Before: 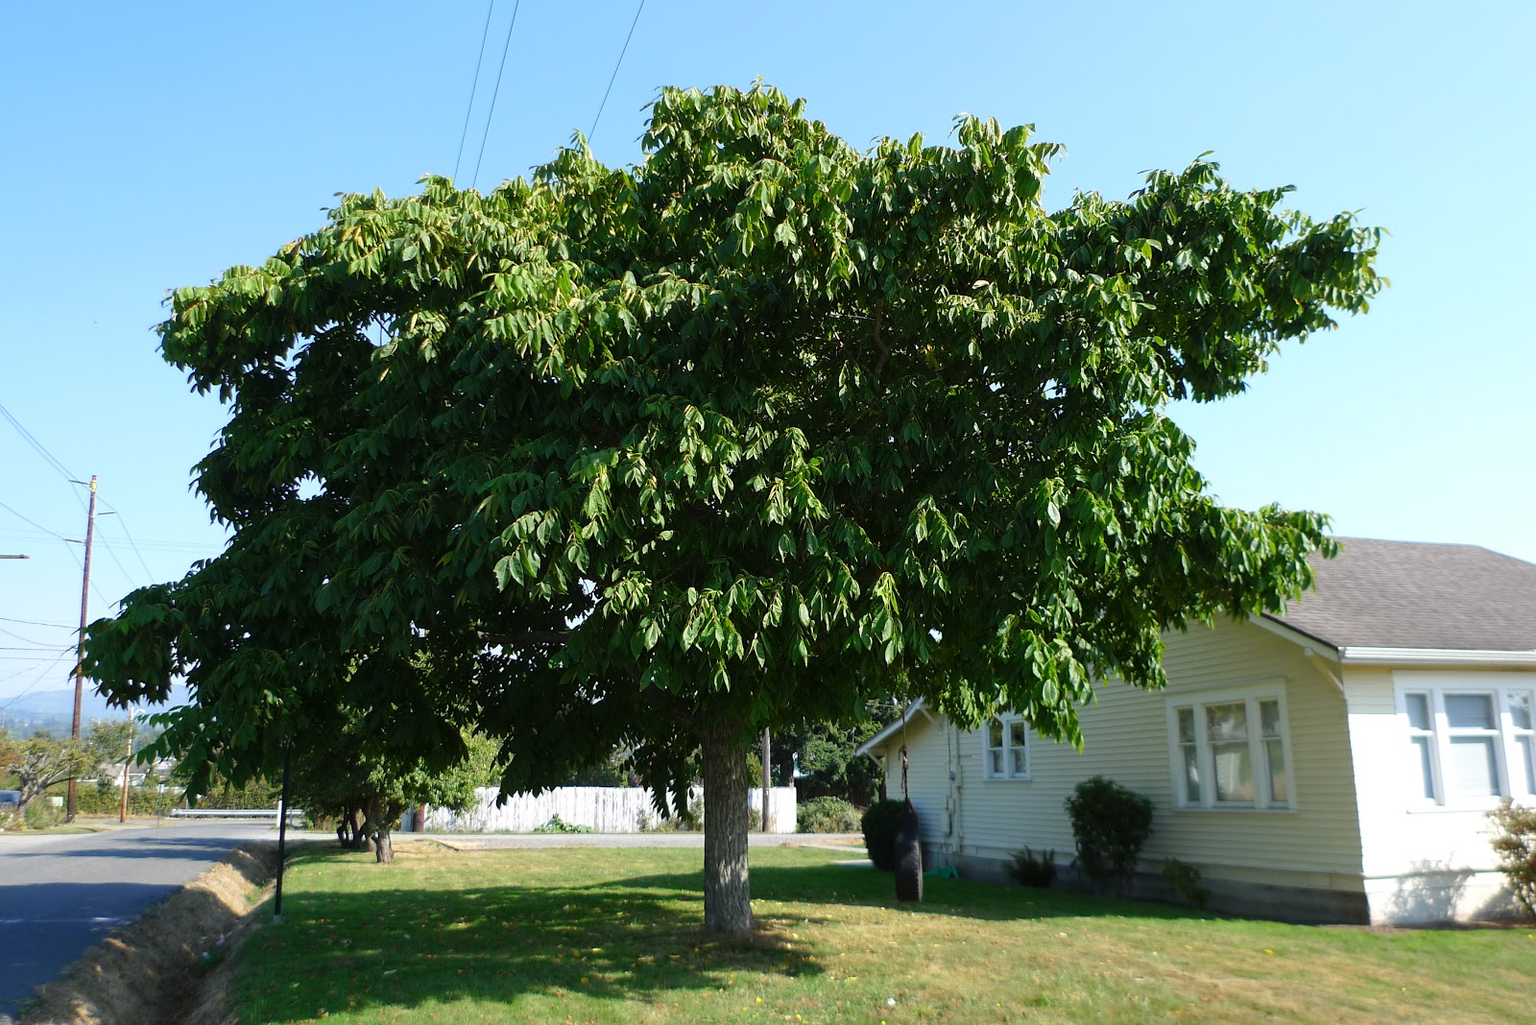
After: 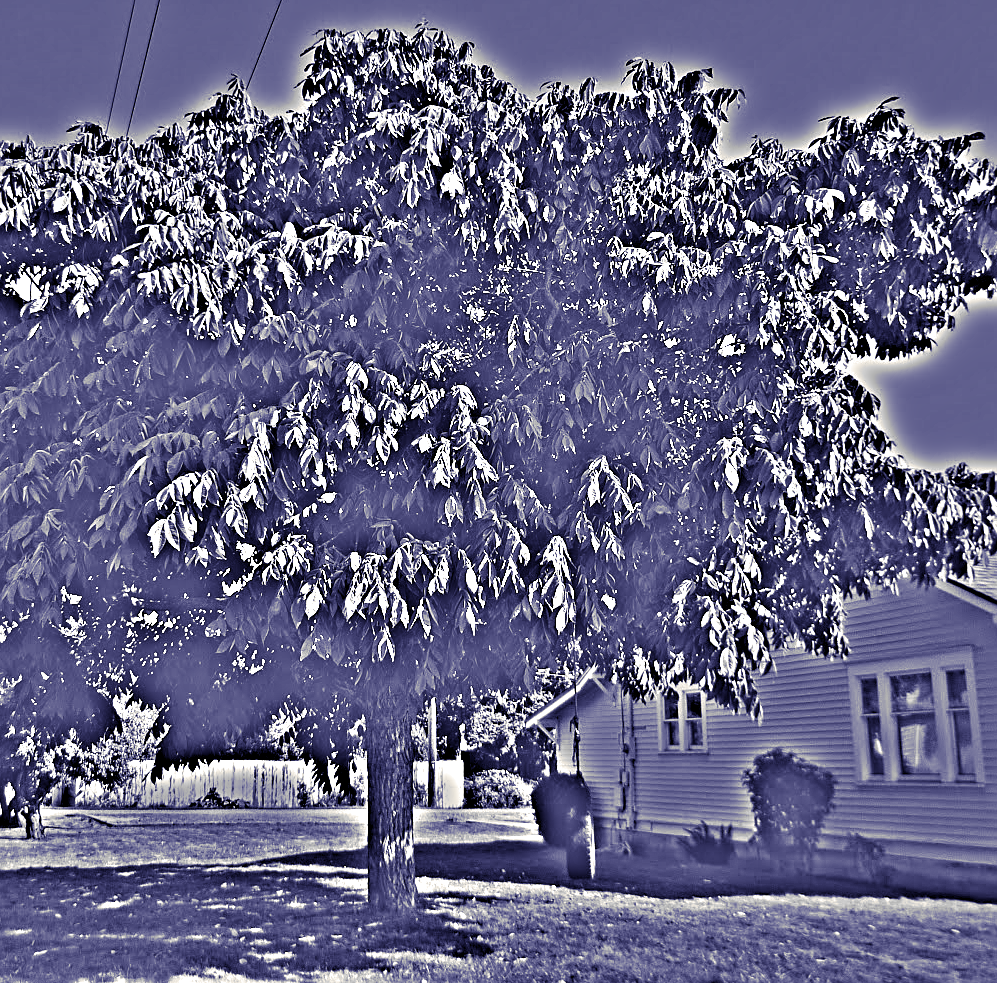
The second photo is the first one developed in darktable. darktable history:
crop and rotate: left 22.918%, top 5.629%, right 14.711%, bottom 2.247%
sharpen: on, module defaults
highpass: on, module defaults
split-toning: shadows › hue 242.67°, shadows › saturation 0.733, highlights › hue 45.33°, highlights › saturation 0.667, balance -53.304, compress 21.15%
